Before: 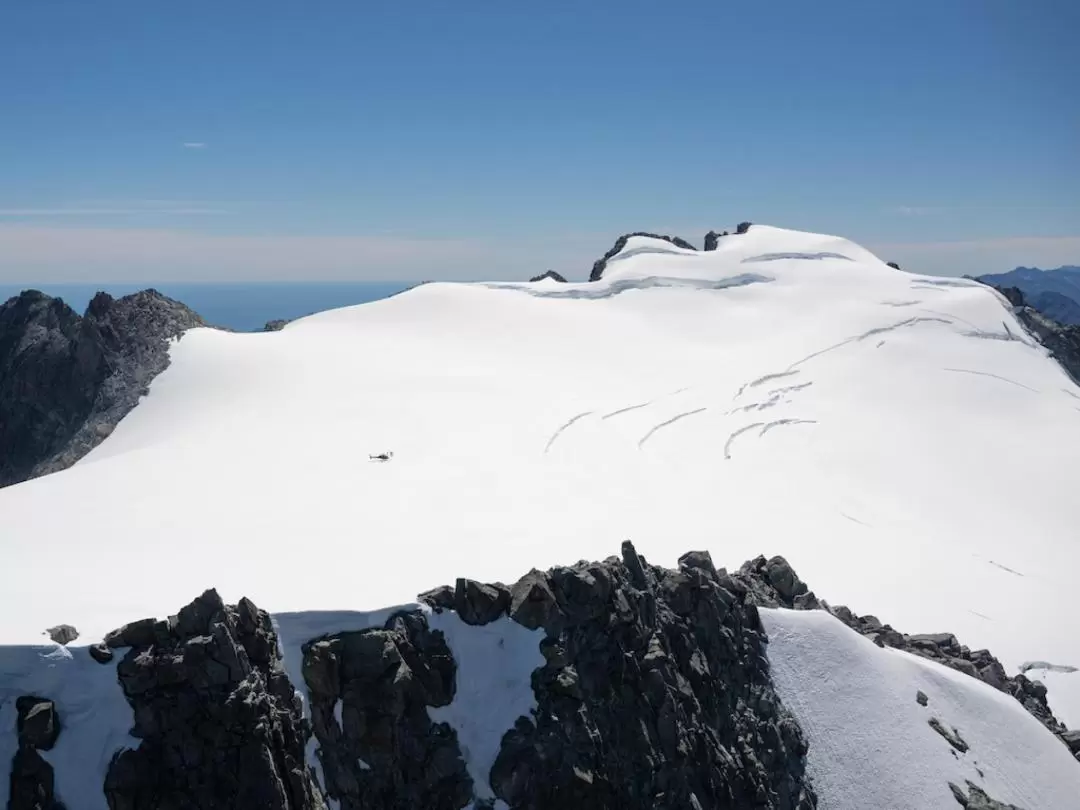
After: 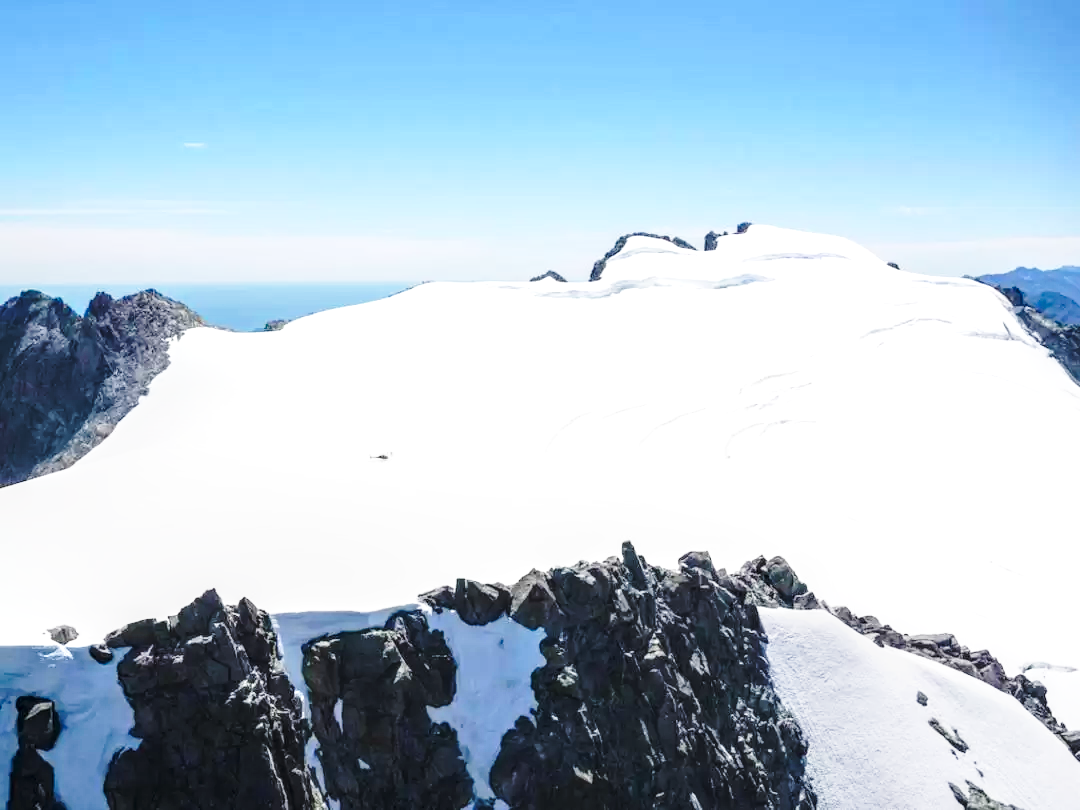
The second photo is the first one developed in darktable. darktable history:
exposure: exposure 0.667 EV, compensate highlight preservation false
contrast brightness saturation: saturation 0.183
local contrast: on, module defaults
base curve: curves: ch0 [(0, 0) (0.036, 0.037) (0.121, 0.228) (0.46, 0.76) (0.859, 0.983) (1, 1)], preserve colors none
